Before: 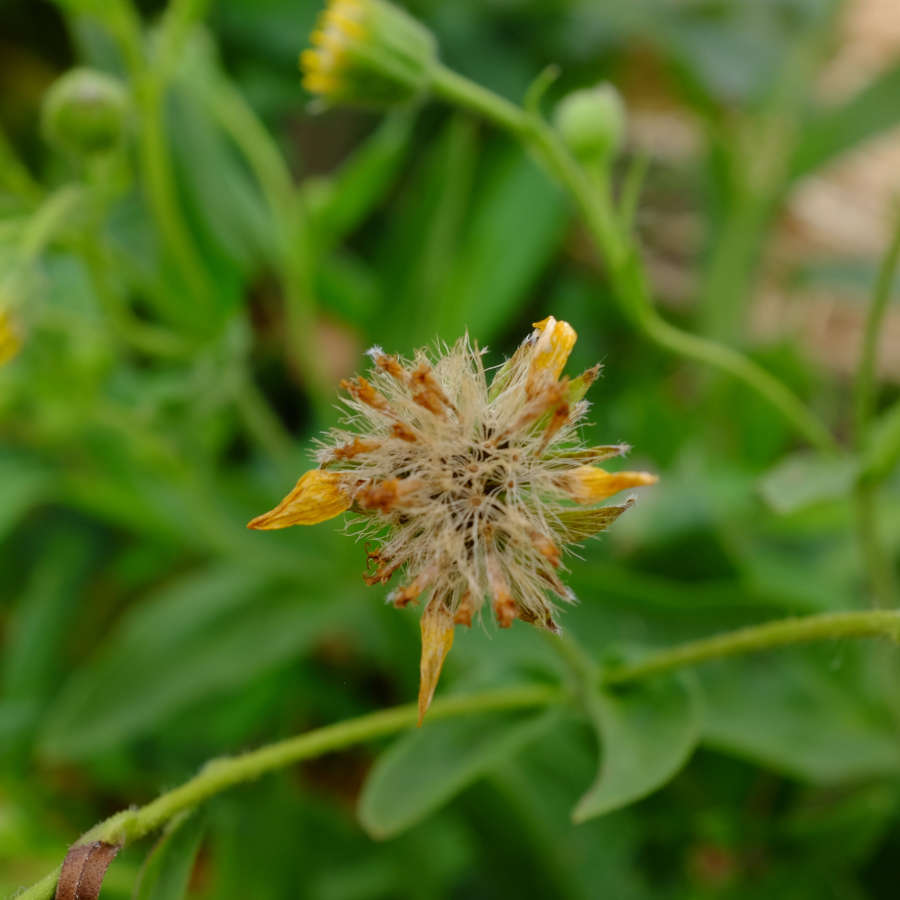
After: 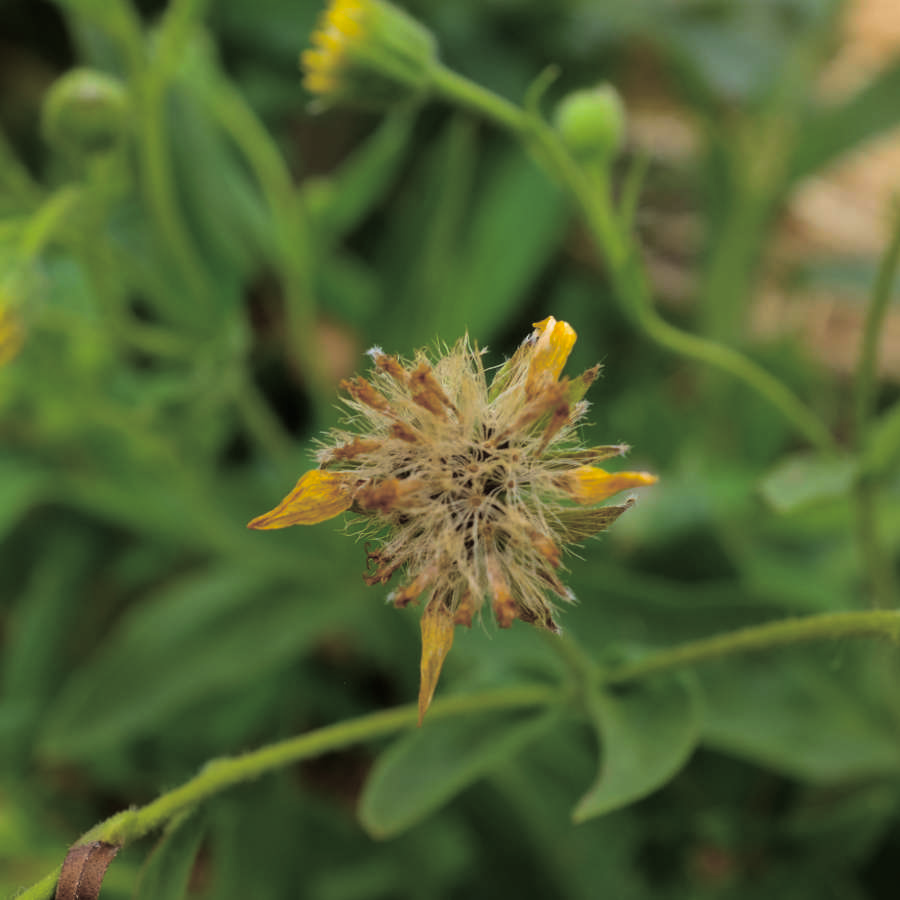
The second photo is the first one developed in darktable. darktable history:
split-toning: shadows › hue 36°, shadows › saturation 0.05, highlights › hue 10.8°, highlights › saturation 0.15, compress 40%
color balance rgb: perceptual saturation grading › global saturation 30%, global vibrance 20%
